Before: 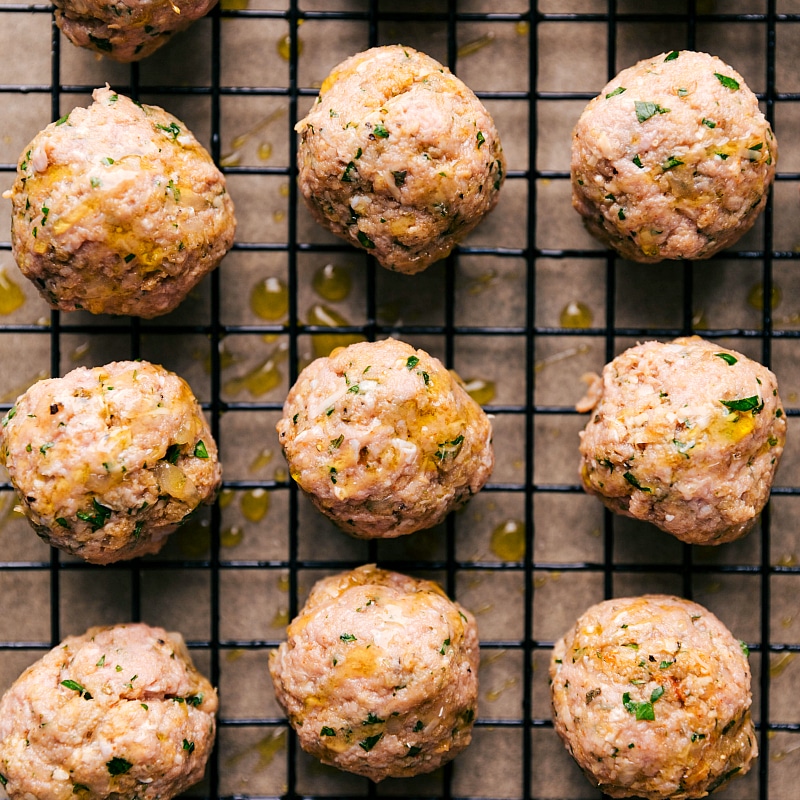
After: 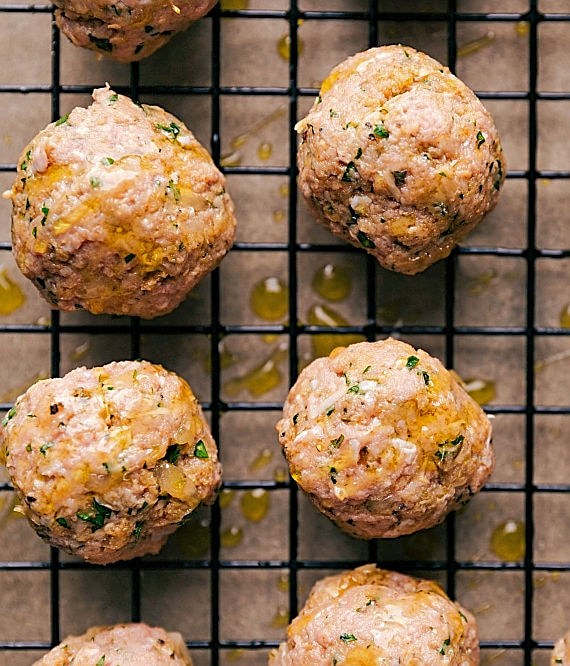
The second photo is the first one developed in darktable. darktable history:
sharpen: on, module defaults
shadows and highlights: on, module defaults
crop: right 28.649%, bottom 16.649%
